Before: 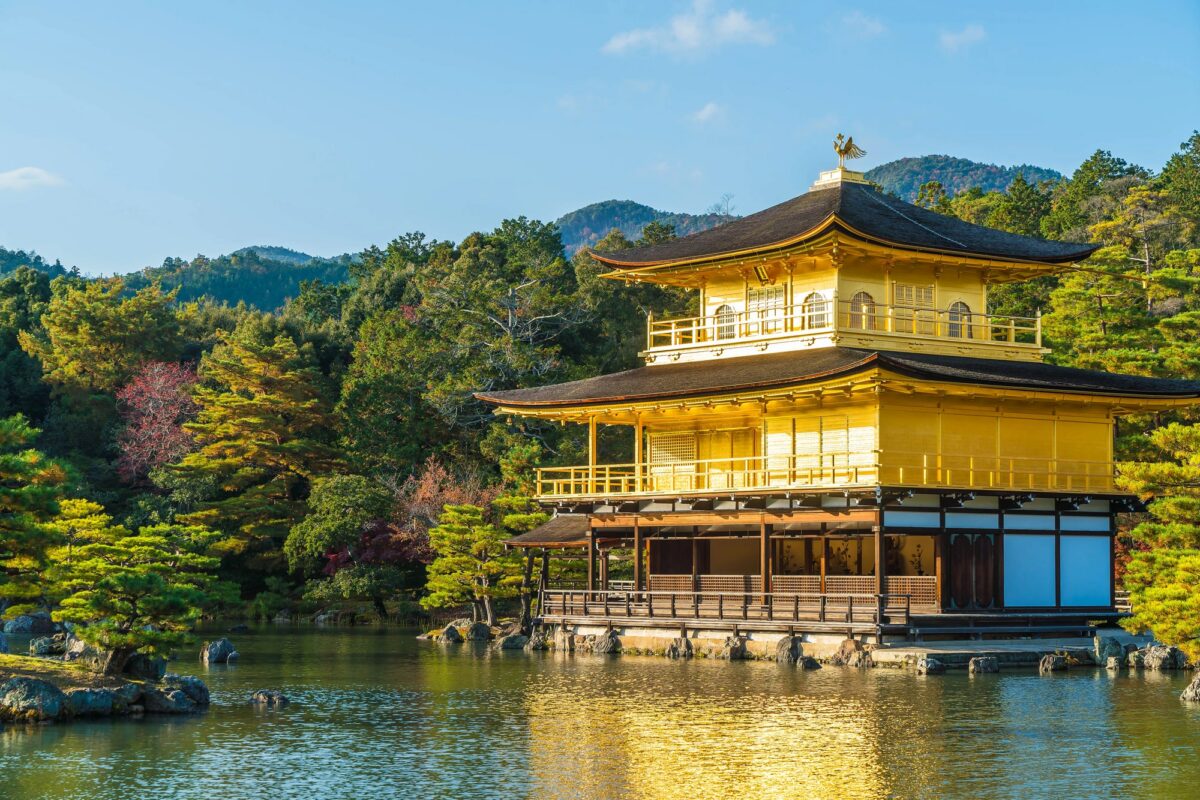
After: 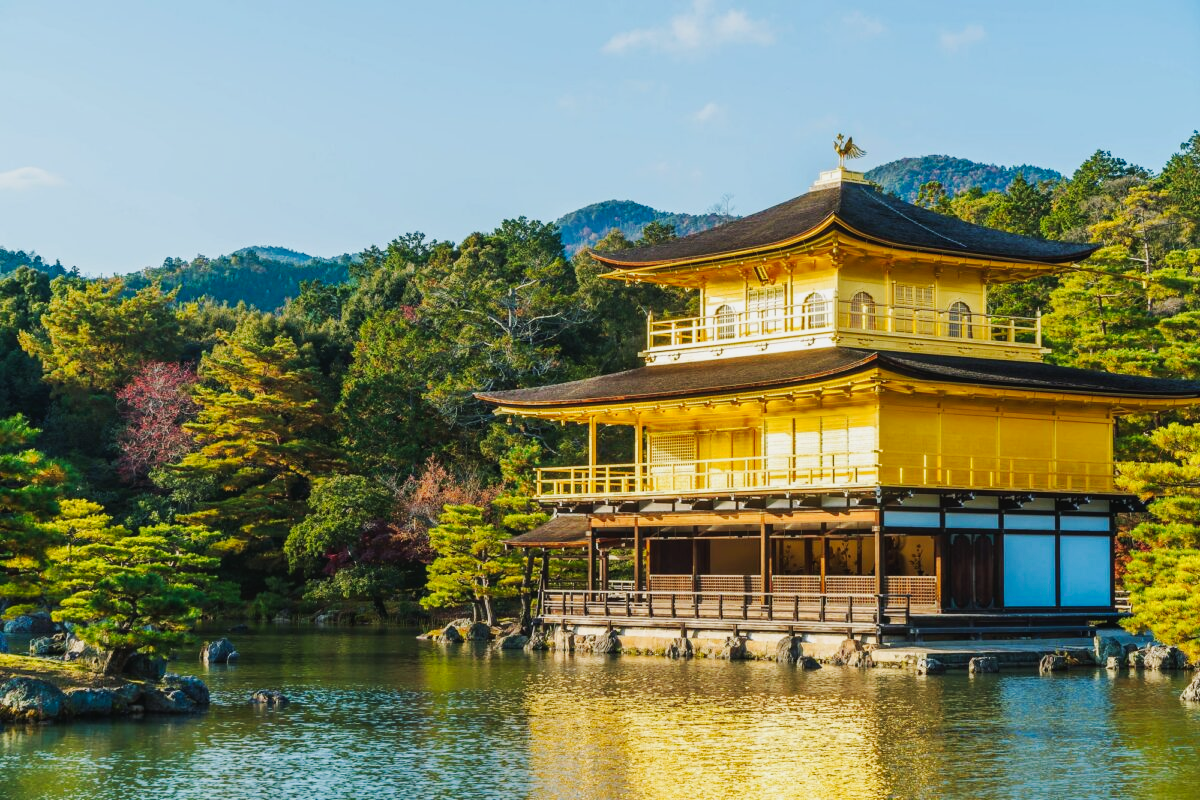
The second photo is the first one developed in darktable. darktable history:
tone curve: curves: ch0 [(0, 0.02) (0.063, 0.058) (0.262, 0.243) (0.447, 0.468) (0.544, 0.596) (0.805, 0.823) (1, 0.952)]; ch1 [(0, 0) (0.339, 0.31) (0.417, 0.401) (0.452, 0.455) (0.482, 0.483) (0.502, 0.499) (0.517, 0.506) (0.55, 0.542) (0.588, 0.604) (0.729, 0.782) (1, 1)]; ch2 [(0, 0) (0.346, 0.34) (0.431, 0.45) (0.485, 0.487) (0.5, 0.496) (0.527, 0.526) (0.56, 0.574) (0.613, 0.642) (0.679, 0.703) (1, 1)], preserve colors none
